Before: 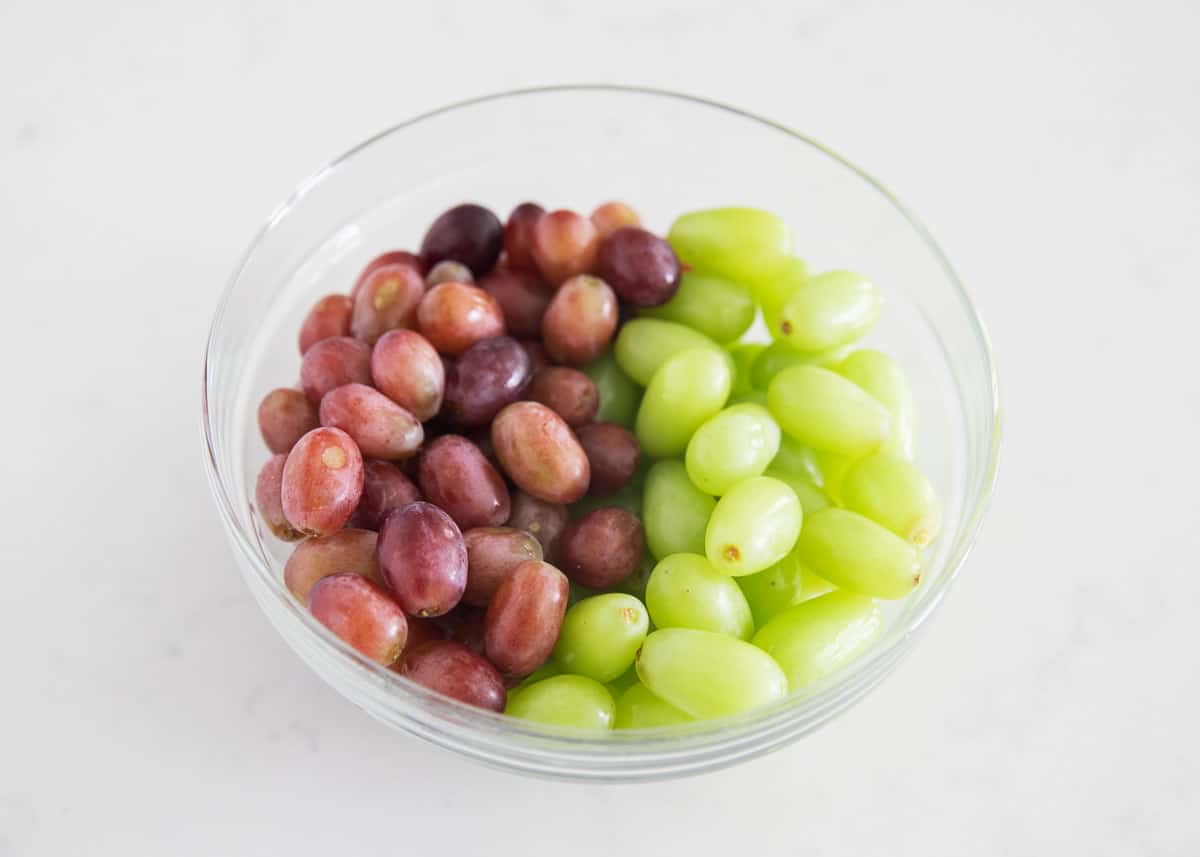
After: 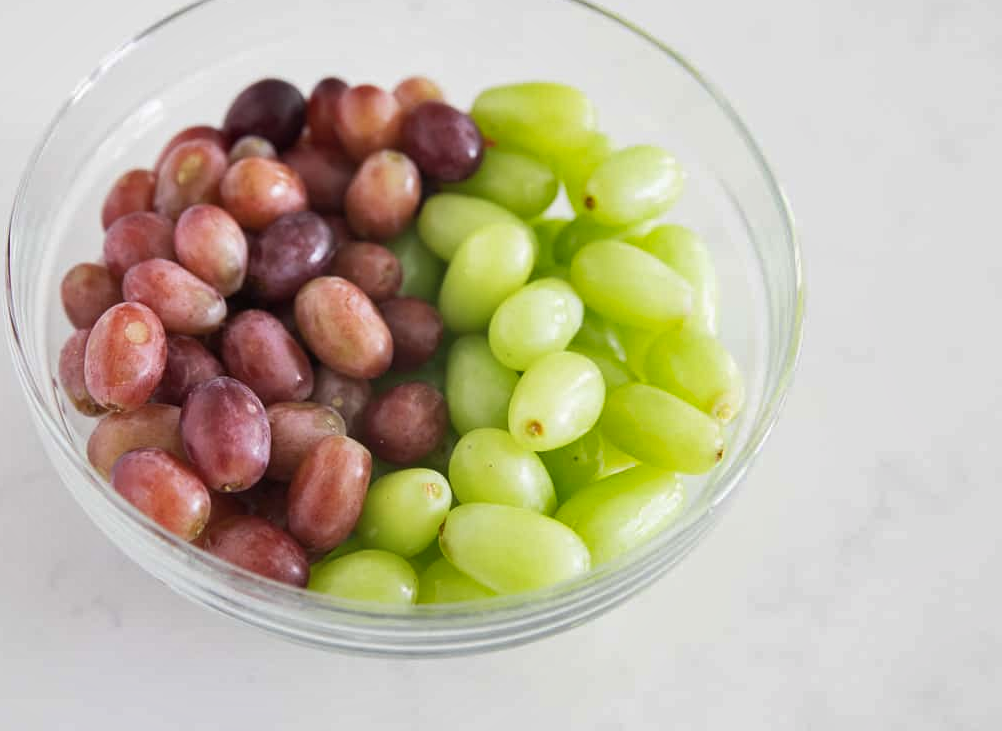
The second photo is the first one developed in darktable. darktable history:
contrast brightness saturation: saturation -0.096
crop: left 16.461%, top 14.702%
shadows and highlights: shadows 25.34, highlights -48.06, highlights color adjustment 73.11%, soften with gaussian
